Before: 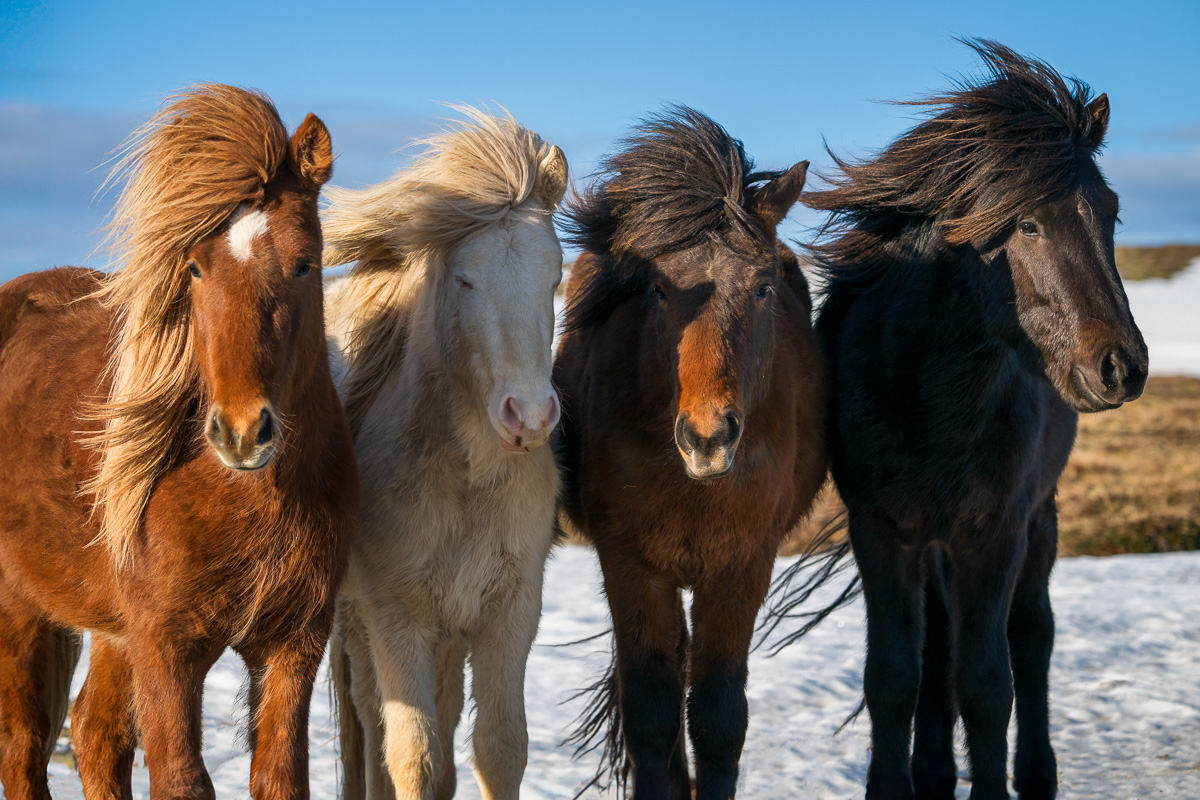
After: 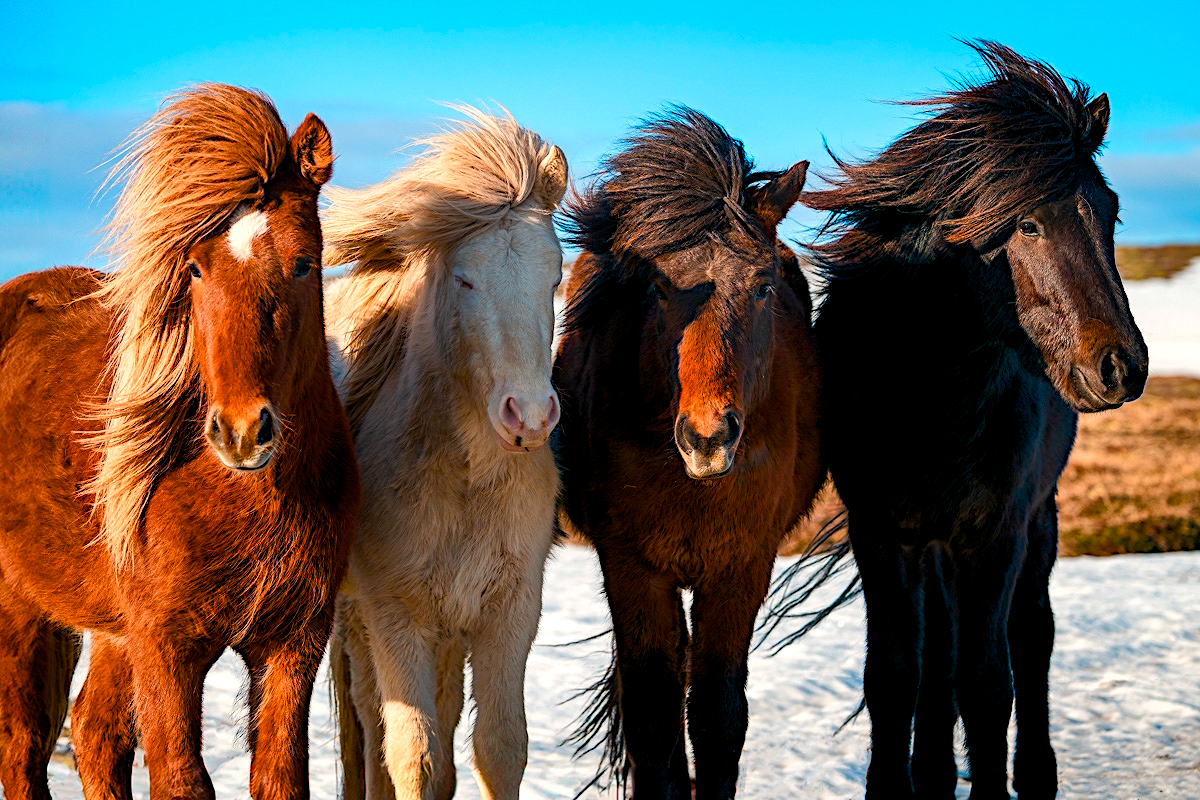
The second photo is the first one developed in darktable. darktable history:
haze removal: strength -0.05
tone equalizer "_builtin_contrast tone curve | soft": -8 EV -0.417 EV, -7 EV -0.389 EV, -6 EV -0.333 EV, -5 EV -0.222 EV, -3 EV 0.222 EV, -2 EV 0.333 EV, -1 EV 0.389 EV, +0 EV 0.417 EV, edges refinement/feathering 500, mask exposure compensation -1.57 EV, preserve details no
diffuse or sharpen "_builtin_sharpen demosaicing | AA filter": edge sensitivity 1, 1st order anisotropy 100%, 2nd order anisotropy 100%, 3rd order anisotropy 100%, 4th order anisotropy 100%, 1st order speed -25%, 2nd order speed -25%, 3rd order speed -25%, 4th order speed -25%
diffuse or sharpen "bloom 10%": radius span 32, 1st order speed 50%, 2nd order speed 50%, 3rd order speed 50%, 4th order speed 50% | blend: blend mode normal, opacity 10%; mask: uniform (no mask)
rgb primaries "creative | pacific": red hue -0.042, red purity 1.1, green hue 0.047, green purity 1.12, blue hue -0.089, blue purity 1.2
contrast equalizer "soft": y [[0.5, 0.488, 0.462, 0.461, 0.491, 0.5], [0.5 ×6], [0.5 ×6], [0 ×6], [0 ×6]]
color equalizer "creative | pacific": saturation › orange 1.03, saturation › yellow 0.883, saturation › green 0.883, saturation › blue 1.08, saturation › magenta 1.05, hue › orange -4.88, hue › green 8.78, brightness › red 1.06, brightness › orange 1.08, brightness › yellow 0.916, brightness › green 0.916, brightness › cyan 1.04, brightness › blue 1.12, brightness › magenta 1.07
color balance rgb "creative | pacific": shadows lift › chroma 1%, shadows lift › hue 240.84°, highlights gain › chroma 2%, highlights gain › hue 73.2°, global offset › luminance -0.5%, perceptual saturation grading › global saturation 20%, perceptual saturation grading › highlights -25%, perceptual saturation grading › shadows 50%, global vibrance 25.26%
